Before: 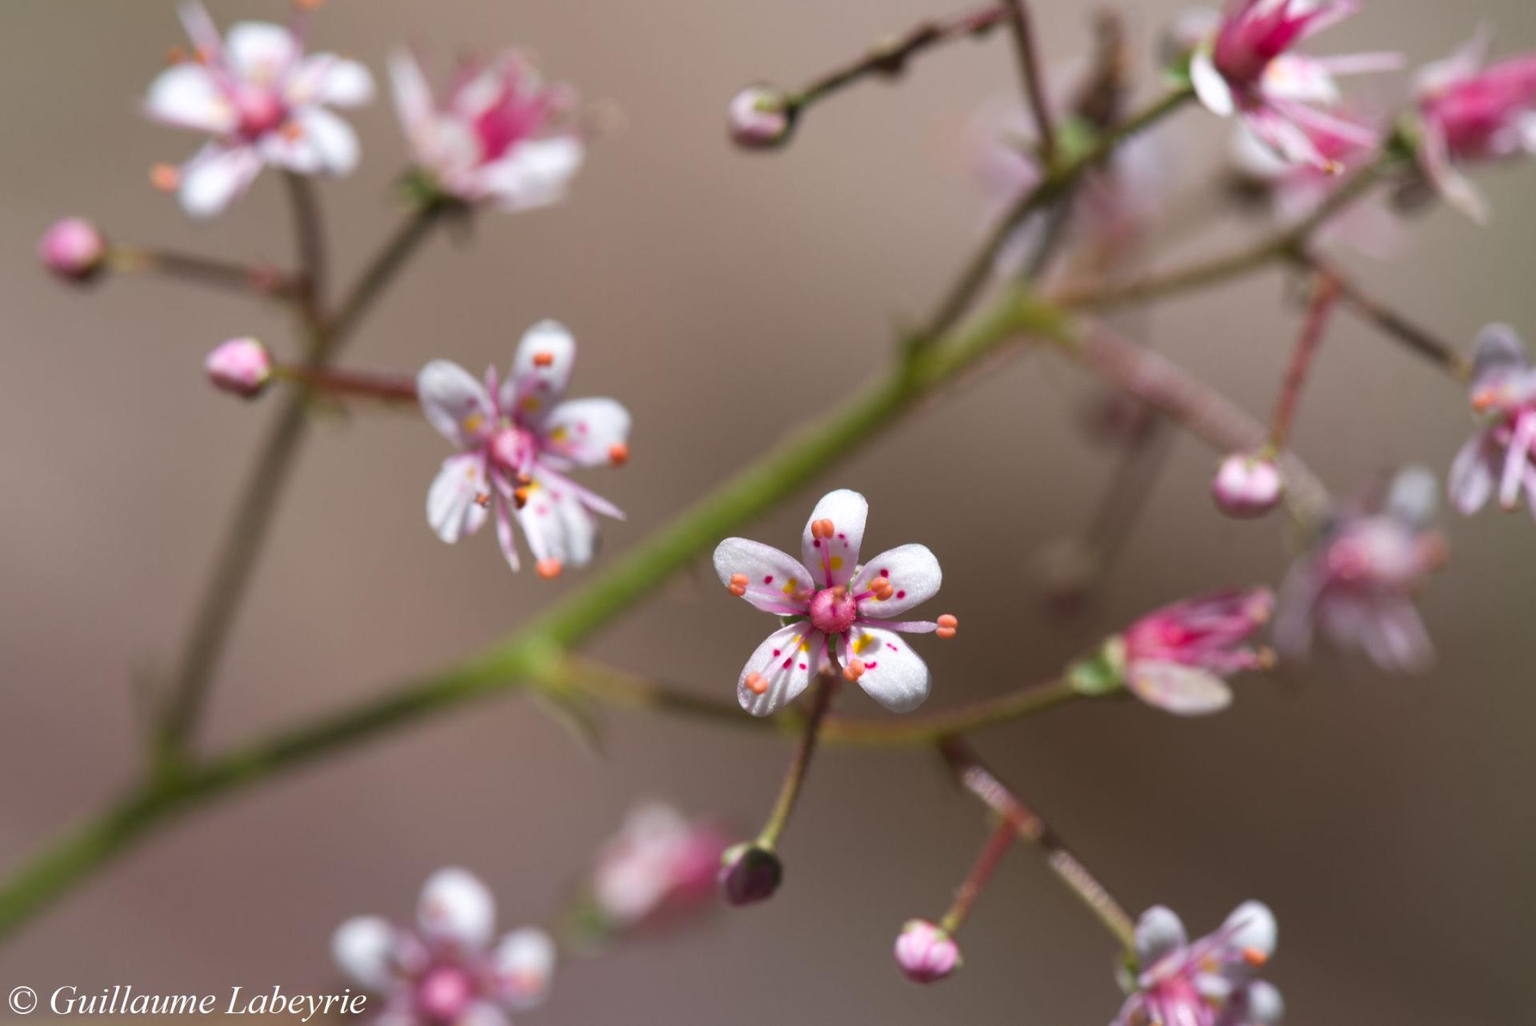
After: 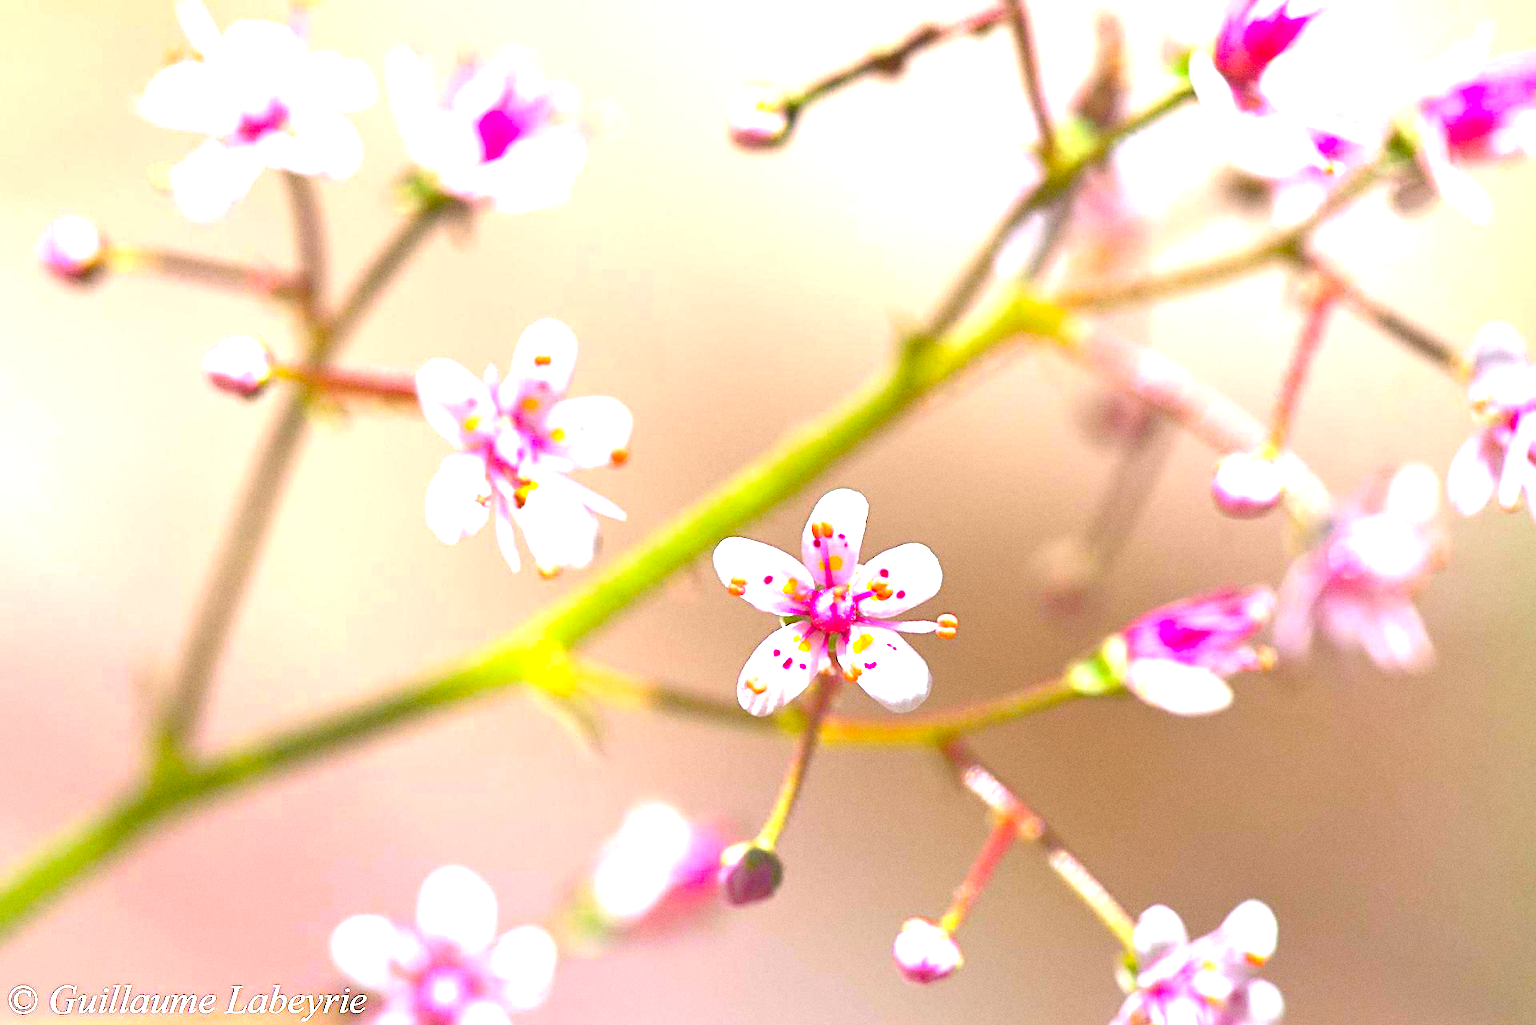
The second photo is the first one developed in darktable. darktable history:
exposure: exposure 2.25 EV, compensate highlight preservation false
grain: coarseness 0.09 ISO
tone equalizer: -7 EV 0.15 EV, -6 EV 0.6 EV, -5 EV 1.15 EV, -4 EV 1.33 EV, -3 EV 1.15 EV, -2 EV 0.6 EV, -1 EV 0.15 EV, mask exposure compensation -0.5 EV
sharpen: radius 2.767
color balance rgb: linear chroma grading › global chroma 15%, perceptual saturation grading › global saturation 30%
